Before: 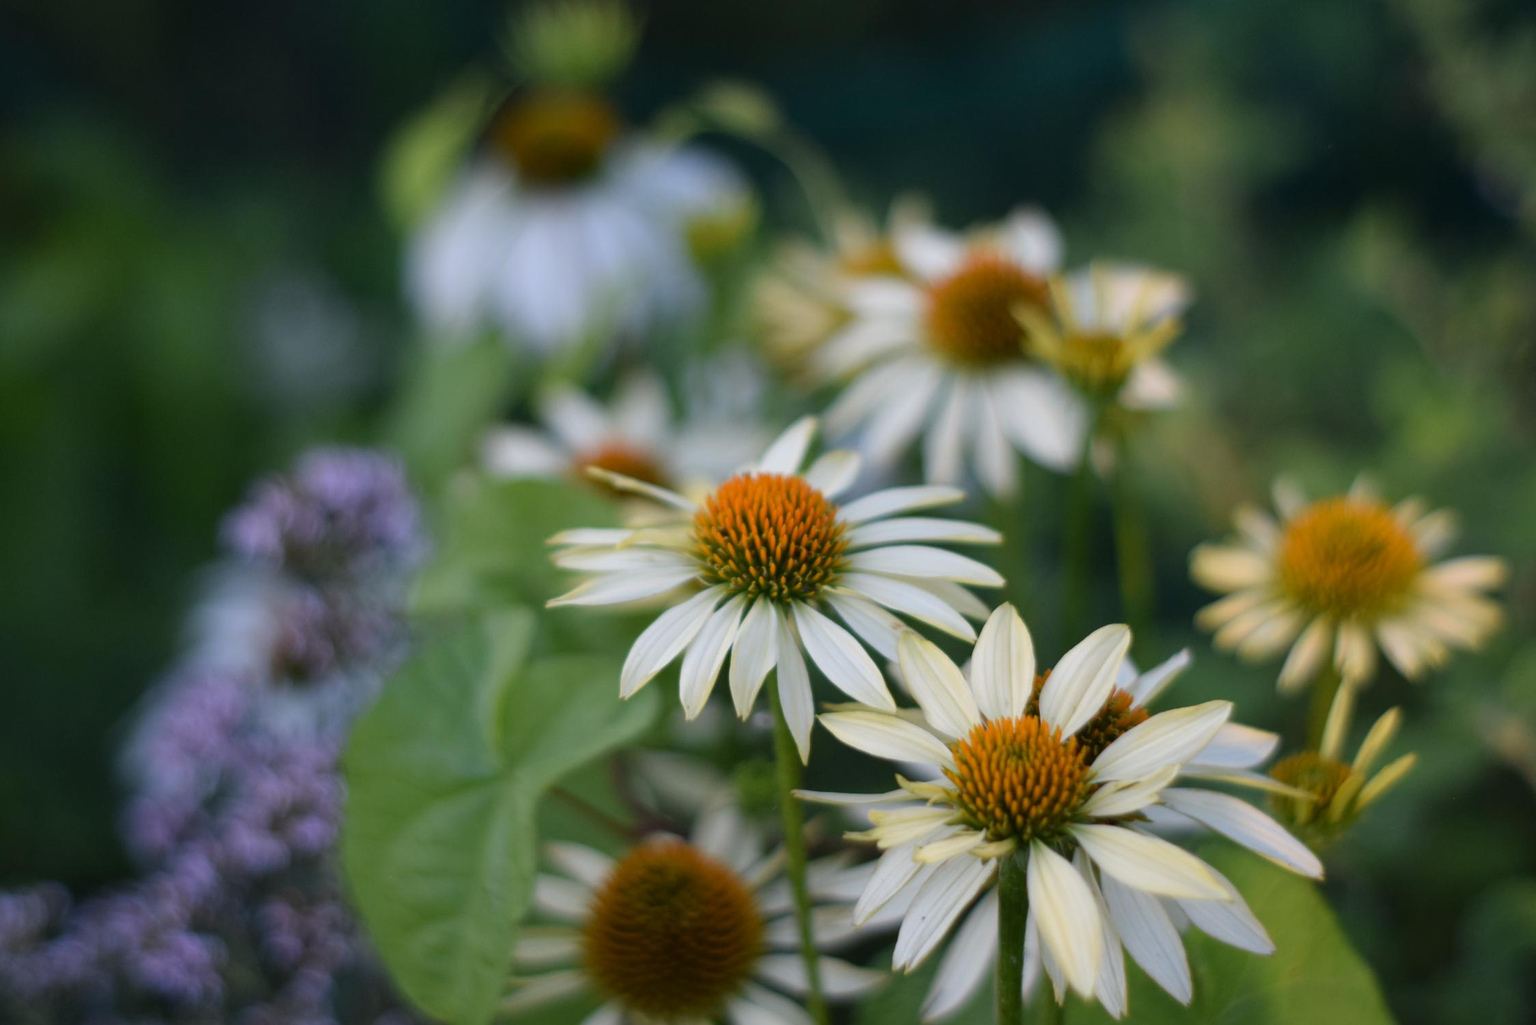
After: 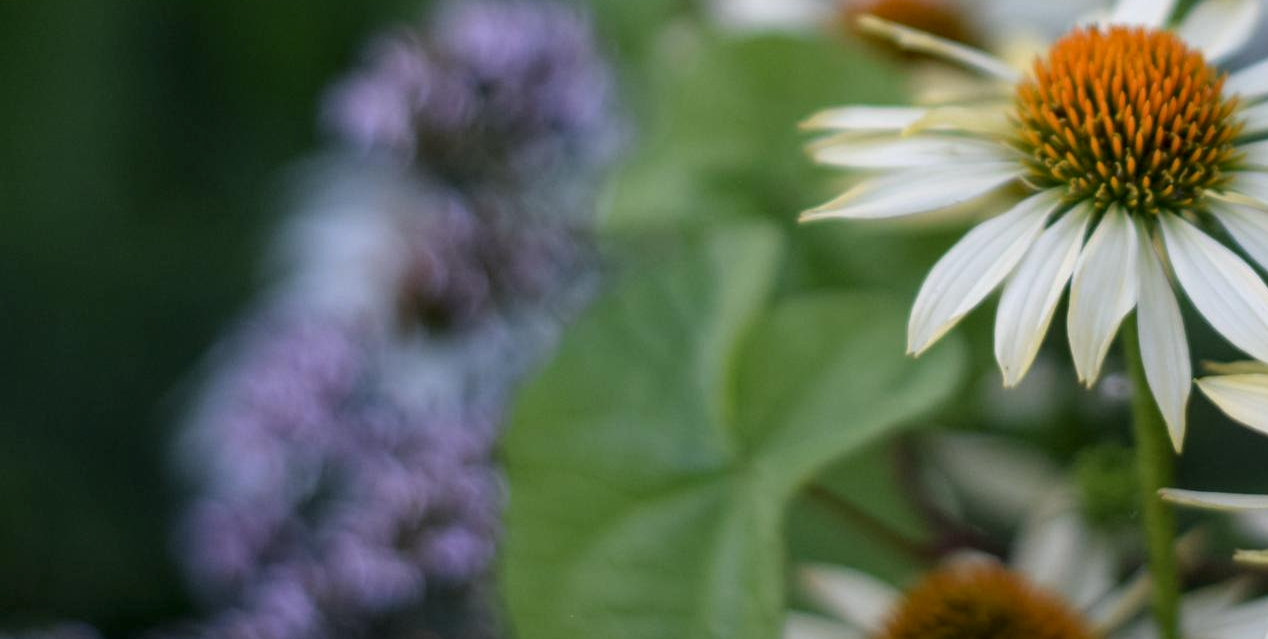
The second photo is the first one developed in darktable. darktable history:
local contrast: detail 130%
crop: top 44.483%, right 43.593%, bottom 12.892%
